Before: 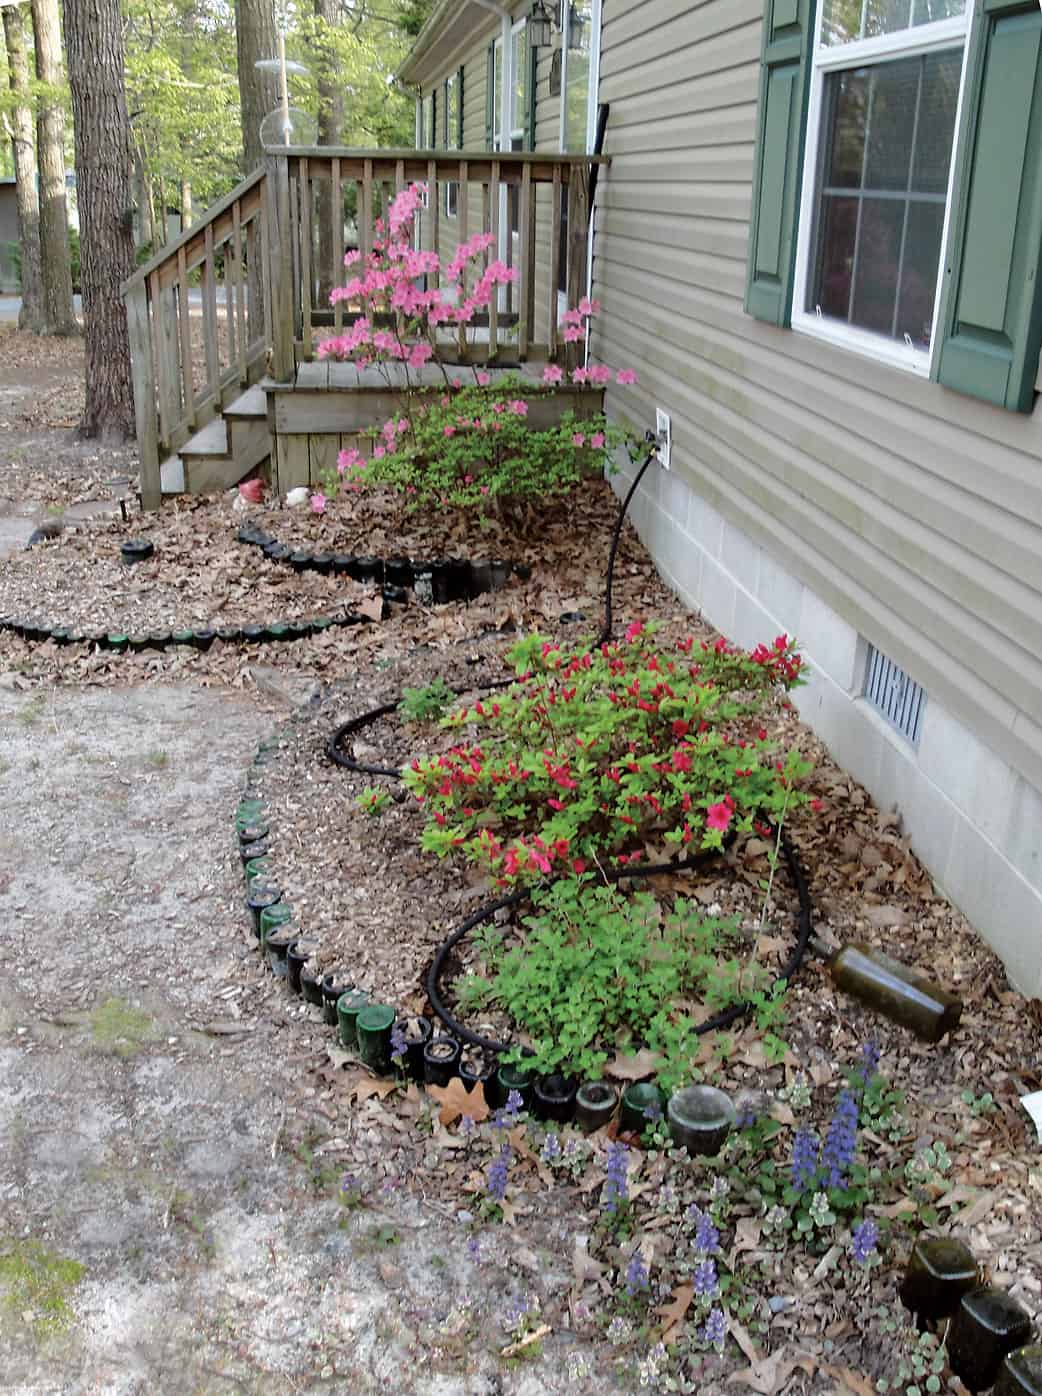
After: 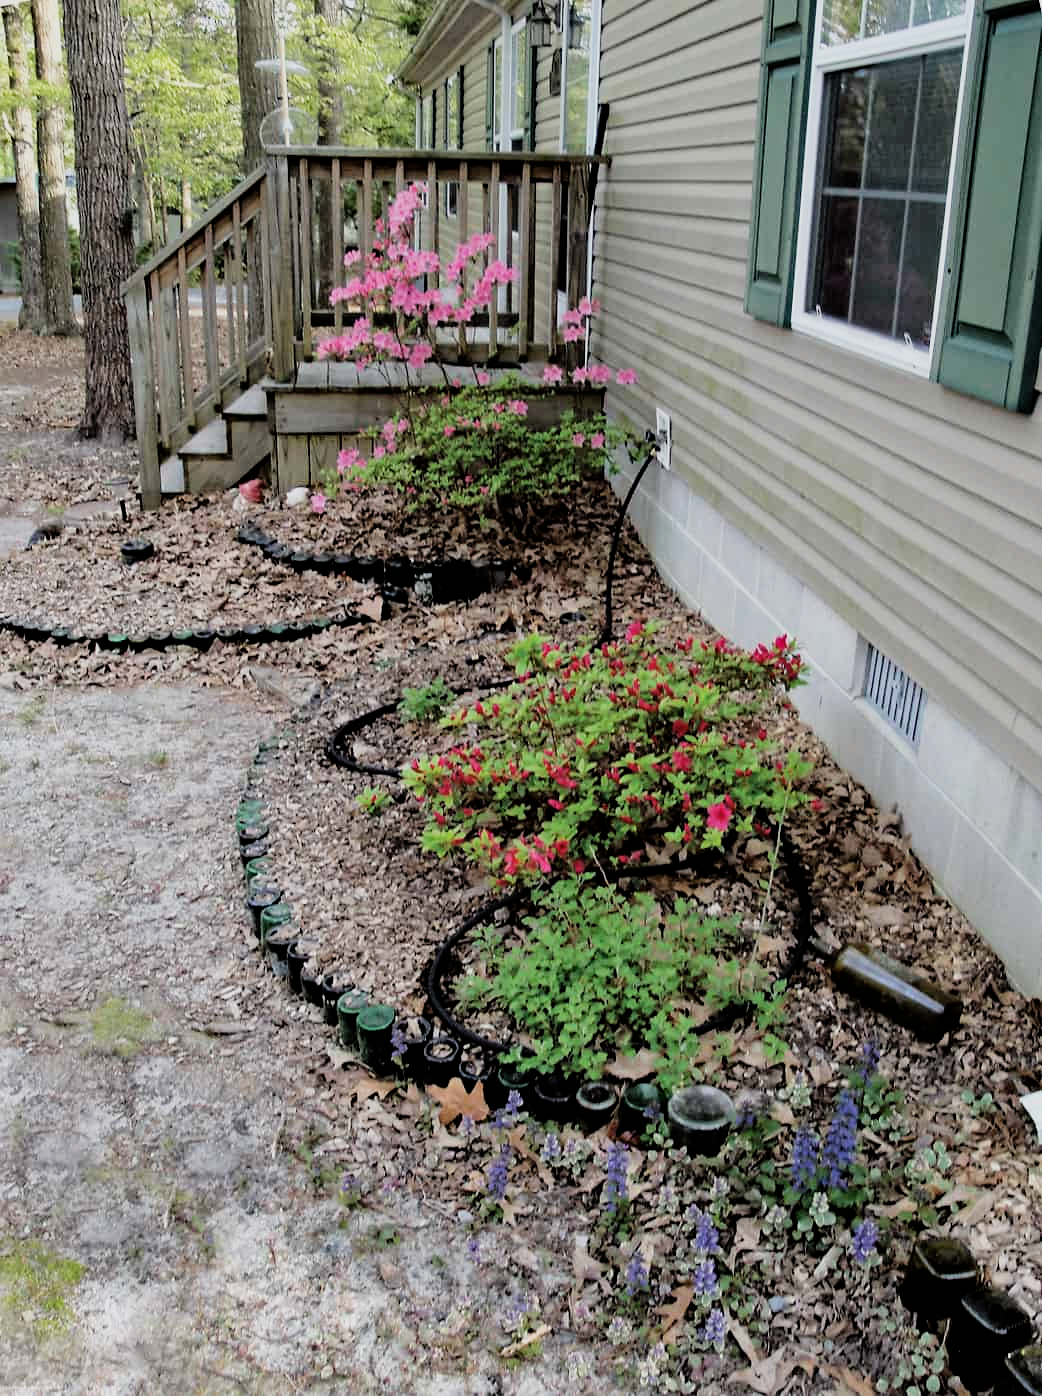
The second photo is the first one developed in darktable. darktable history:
haze removal: compatibility mode true, adaptive false
filmic rgb: black relative exposure -5 EV, hardness 2.88, contrast 1.3, highlights saturation mix -30%
